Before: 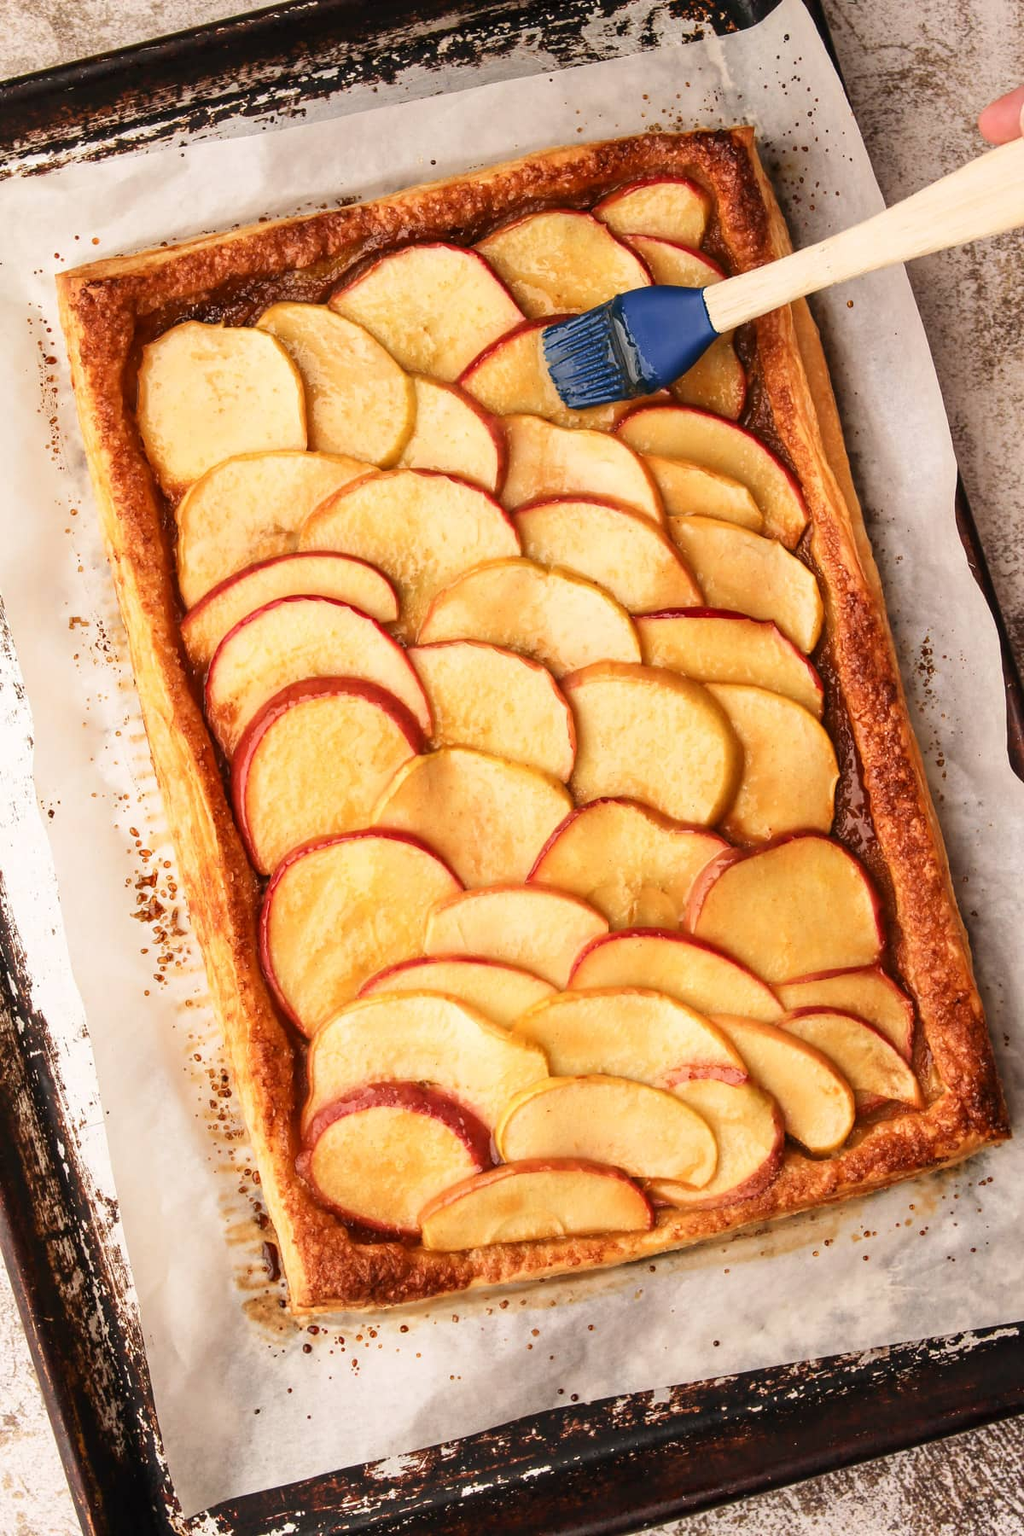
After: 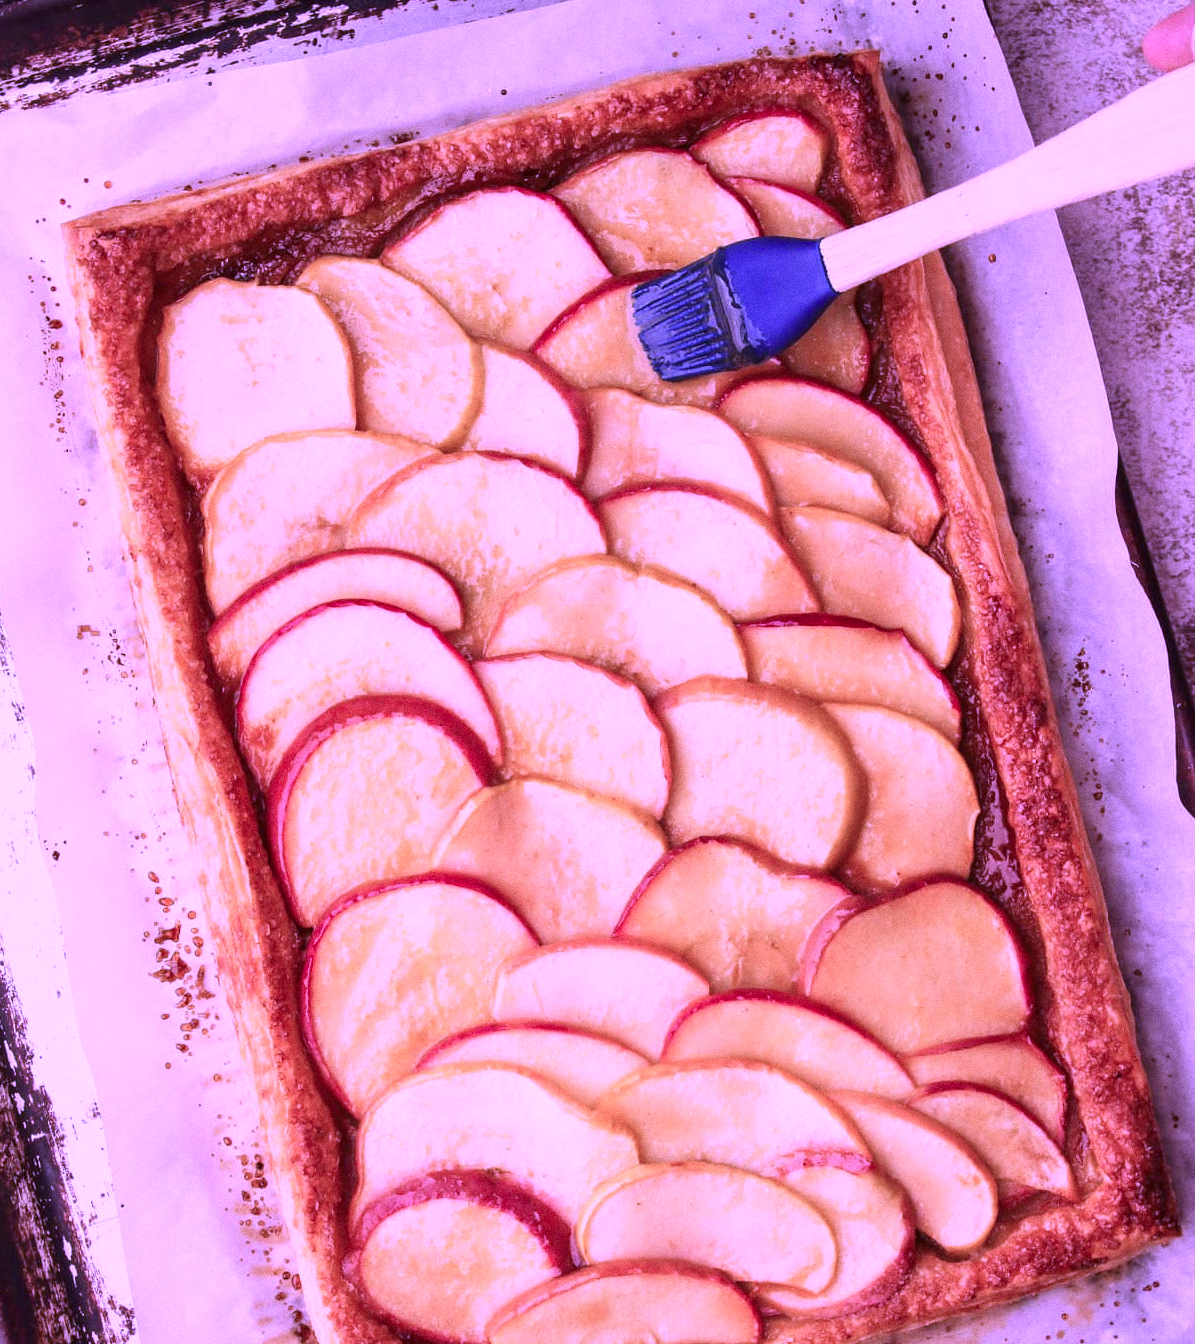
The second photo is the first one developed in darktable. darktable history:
color correction: highlights a* -2.73, highlights b* -2.09, shadows a* 2.41, shadows b* 2.73
color calibration: illuminant custom, x 0.379, y 0.481, temperature 4443.07 K
white balance: red 0.984, blue 1.059
crop: left 0.387%, top 5.469%, bottom 19.809%
grain: coarseness 0.47 ISO
